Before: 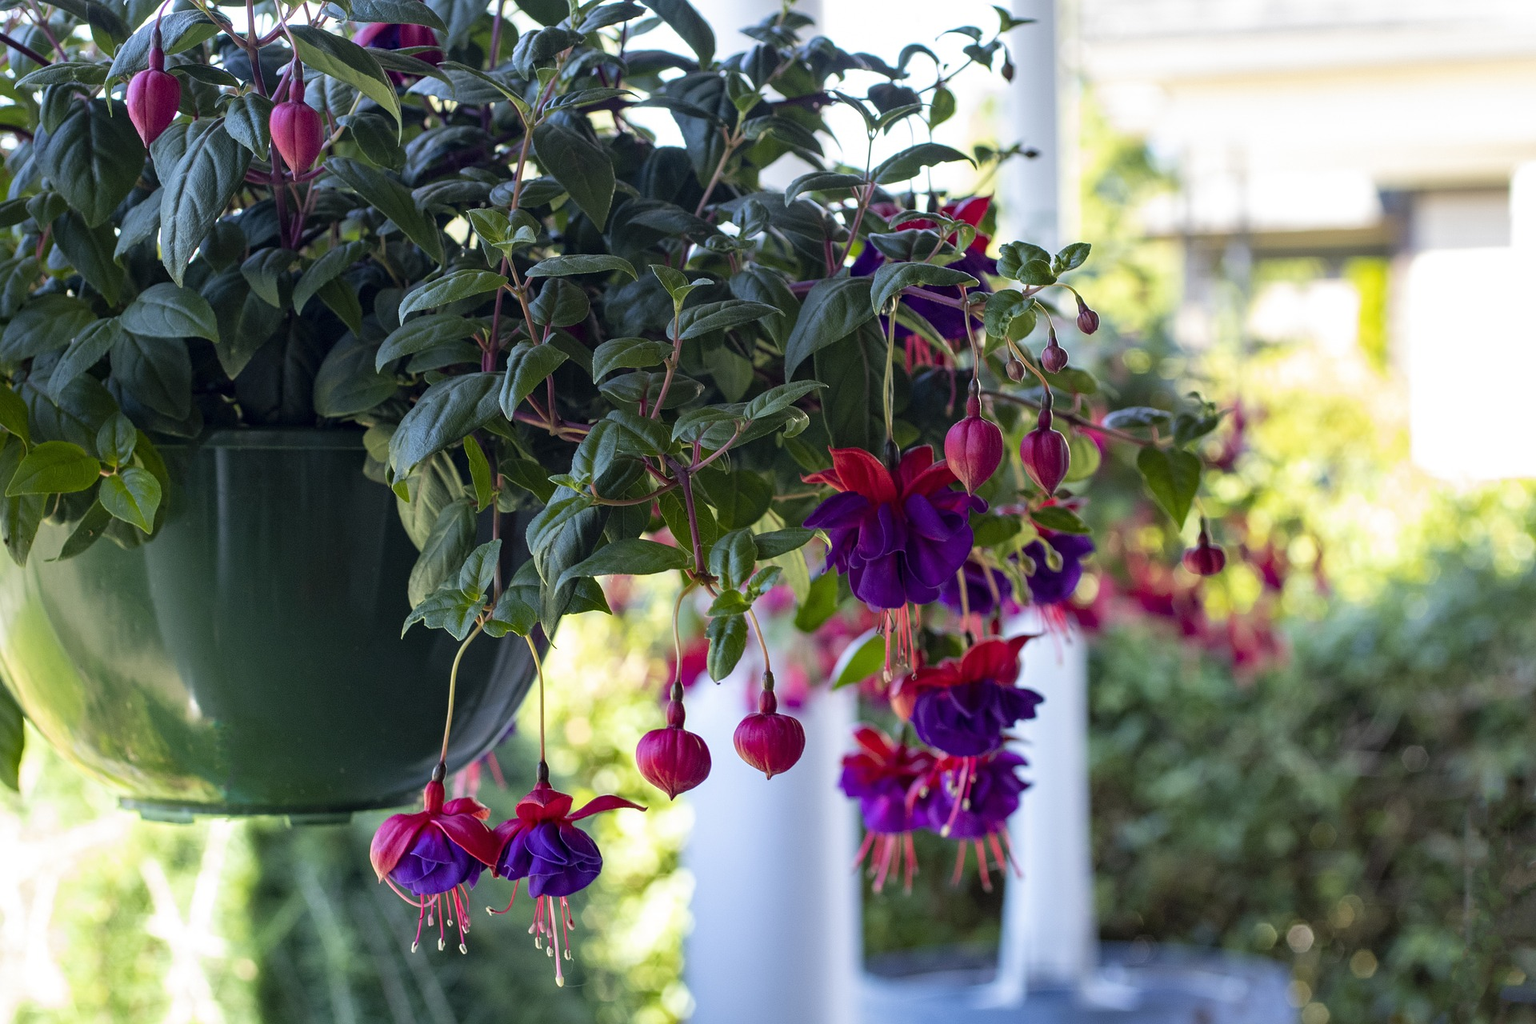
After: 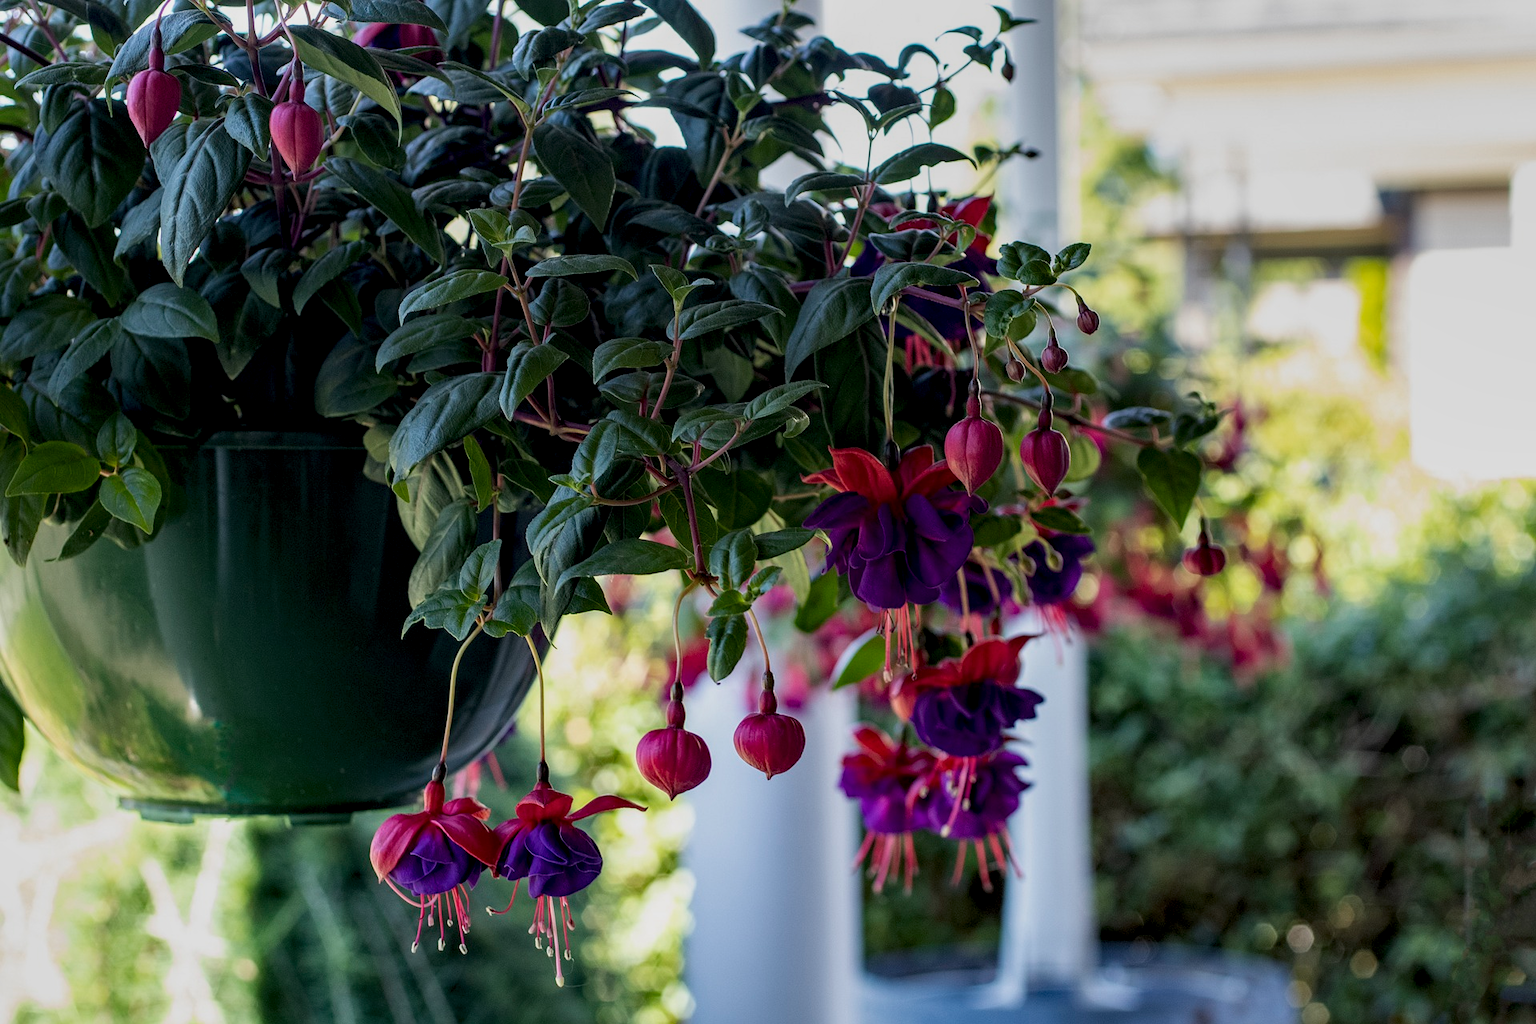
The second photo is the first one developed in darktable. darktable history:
exposure: black level correction 0, exposure -0.721 EV, compensate highlight preservation false
local contrast: detail 135%, midtone range 0.748
